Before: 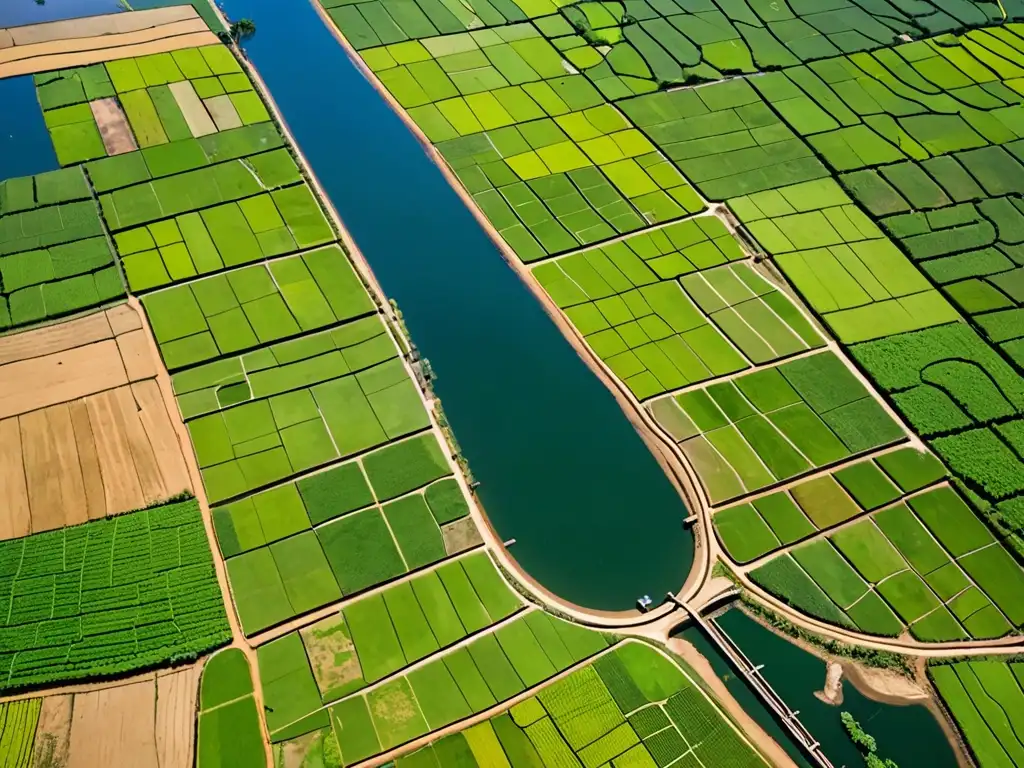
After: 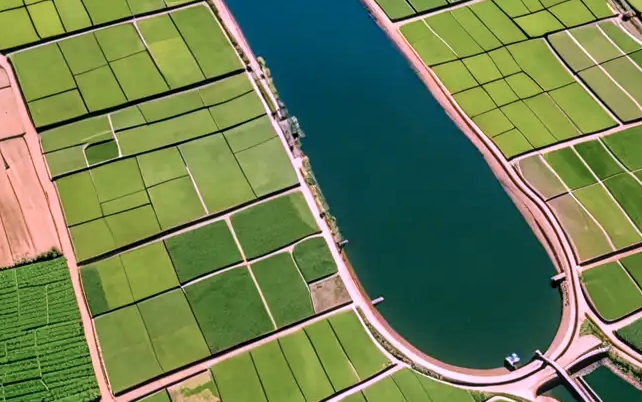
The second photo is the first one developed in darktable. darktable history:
color correction: highlights a* 15.15, highlights b* -25.28
local contrast: on, module defaults
tone equalizer: on, module defaults
crop: left 12.893%, top 31.62%, right 24.411%, bottom 15.921%
